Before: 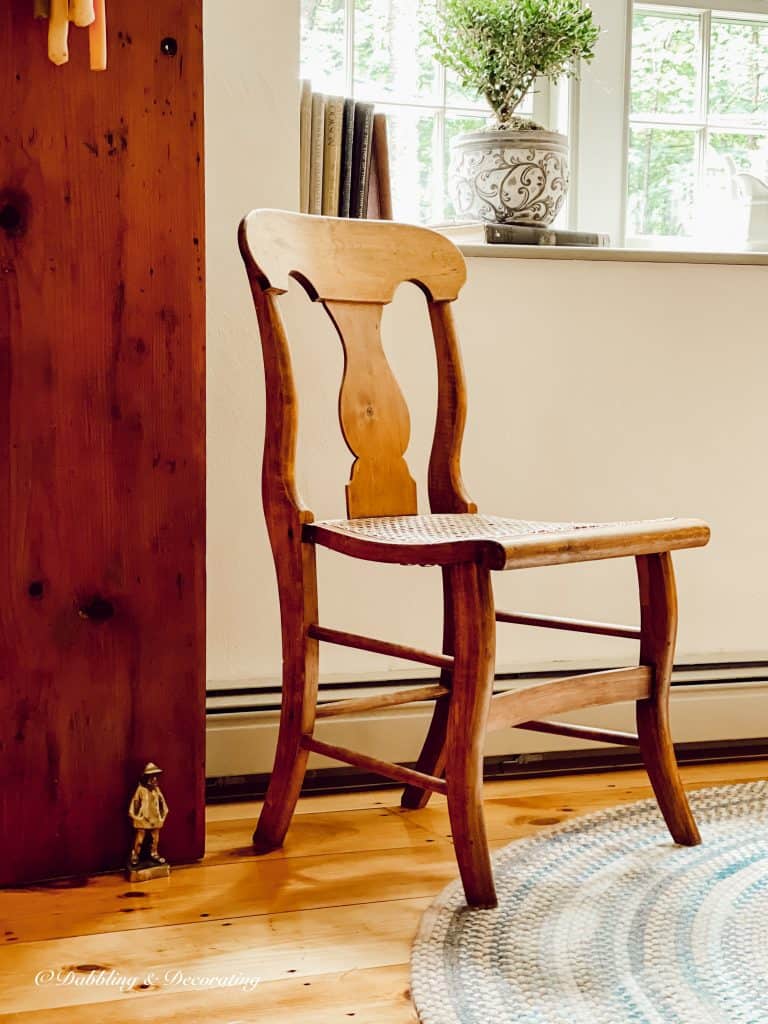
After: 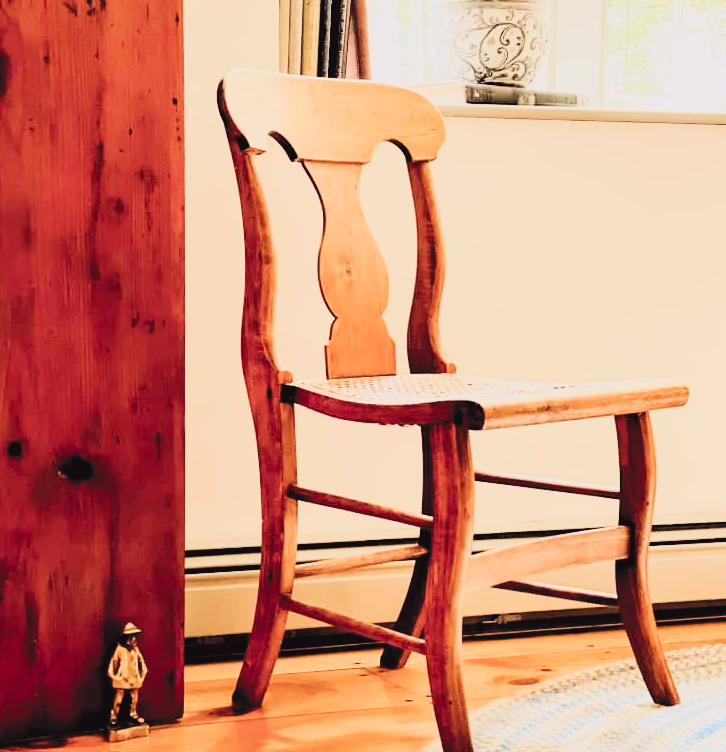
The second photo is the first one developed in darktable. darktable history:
crop and rotate: left 2.848%, top 13.748%, right 2.521%, bottom 12.763%
exposure: black level correction 0, exposure 1.185 EV, compensate highlight preservation false
filmic rgb: black relative exposure -3.18 EV, white relative exposure 7.01 EV, hardness 1.48, contrast 1.354, color science v5 (2021), contrast in shadows safe, contrast in highlights safe
tone equalizer: on, module defaults
tone curve: curves: ch0 [(0, 0.036) (0.119, 0.115) (0.461, 0.479) (0.715, 0.767) (0.817, 0.865) (1, 0.998)]; ch1 [(0, 0) (0.377, 0.416) (0.44, 0.478) (0.487, 0.498) (0.514, 0.525) (0.538, 0.552) (0.67, 0.688) (1, 1)]; ch2 [(0, 0) (0.38, 0.405) (0.463, 0.445) (0.492, 0.486) (0.524, 0.541) (0.578, 0.59) (0.653, 0.658) (1, 1)], color space Lab, independent channels, preserve colors none
